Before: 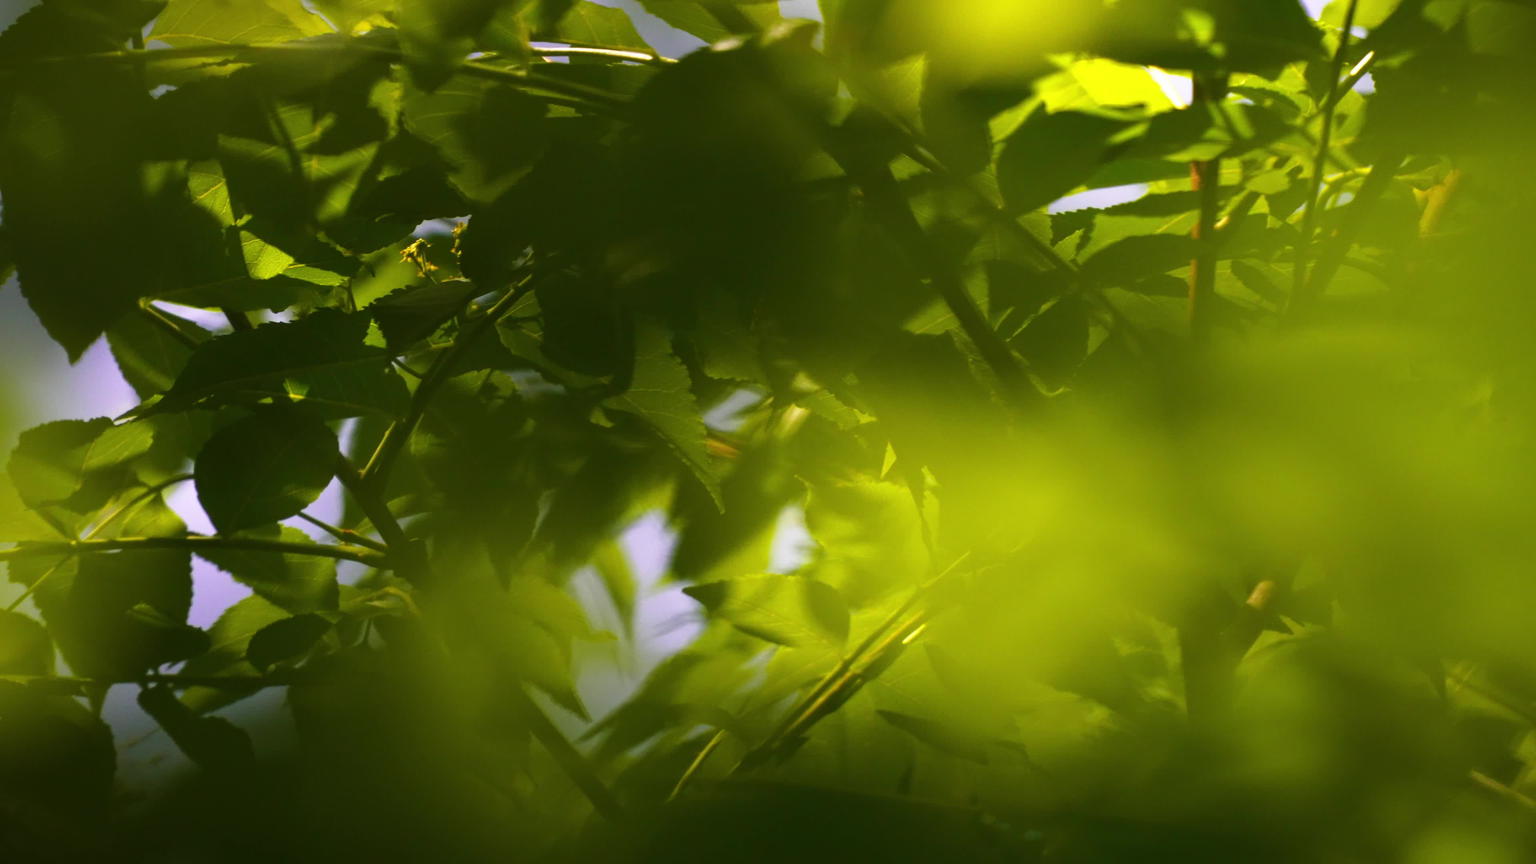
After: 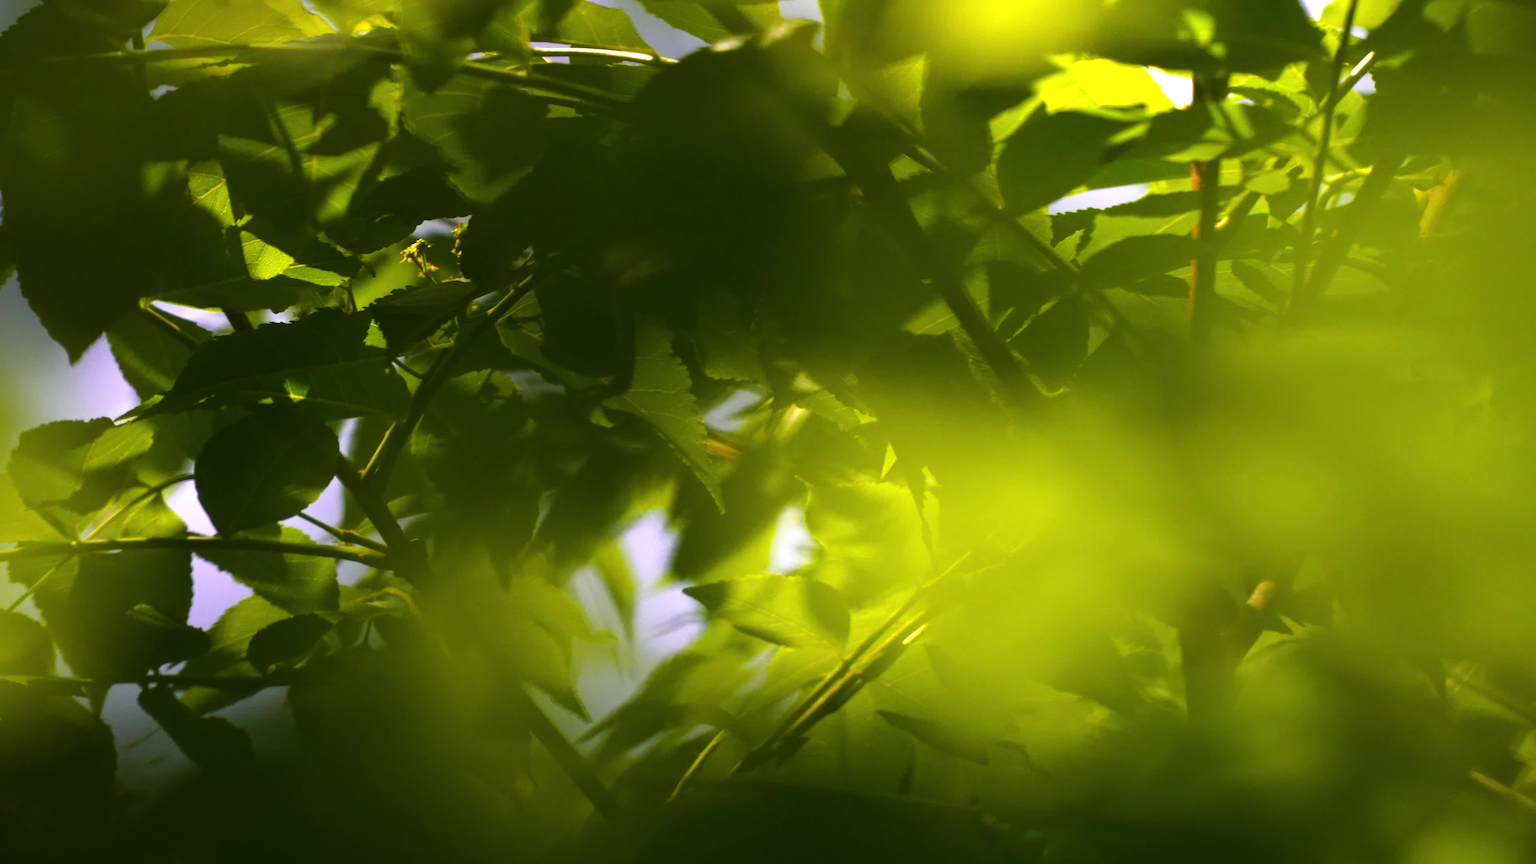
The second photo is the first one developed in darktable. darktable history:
tone equalizer: -8 EV -0.453 EV, -7 EV -0.376 EV, -6 EV -0.3 EV, -5 EV -0.187 EV, -3 EV 0.197 EV, -2 EV 0.31 EV, -1 EV 0.364 EV, +0 EV 0.441 EV, luminance estimator HSV value / RGB max
